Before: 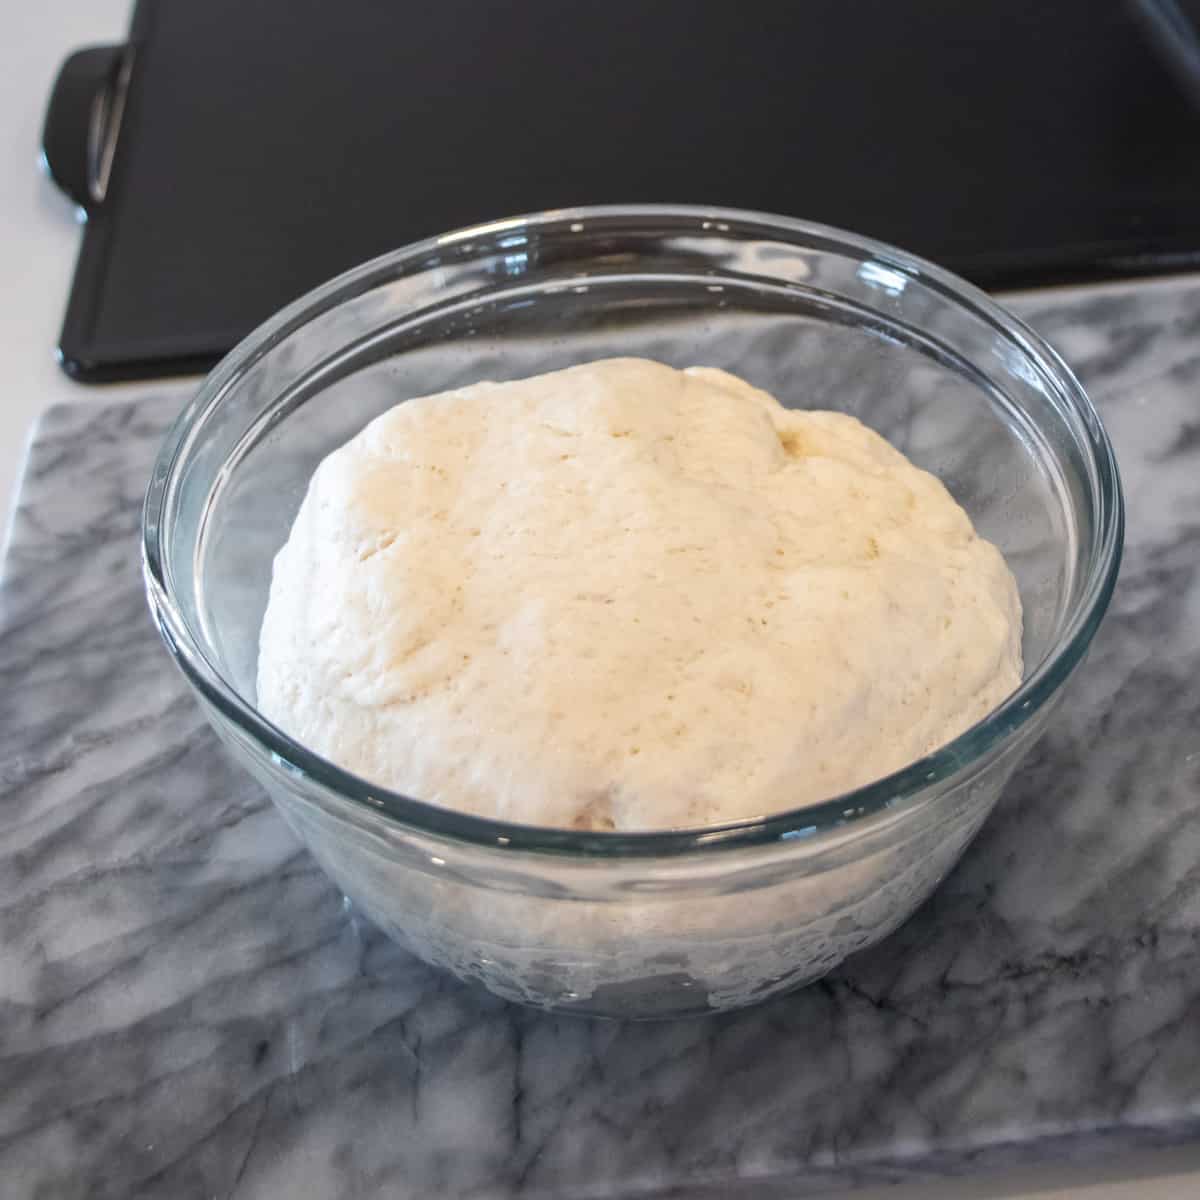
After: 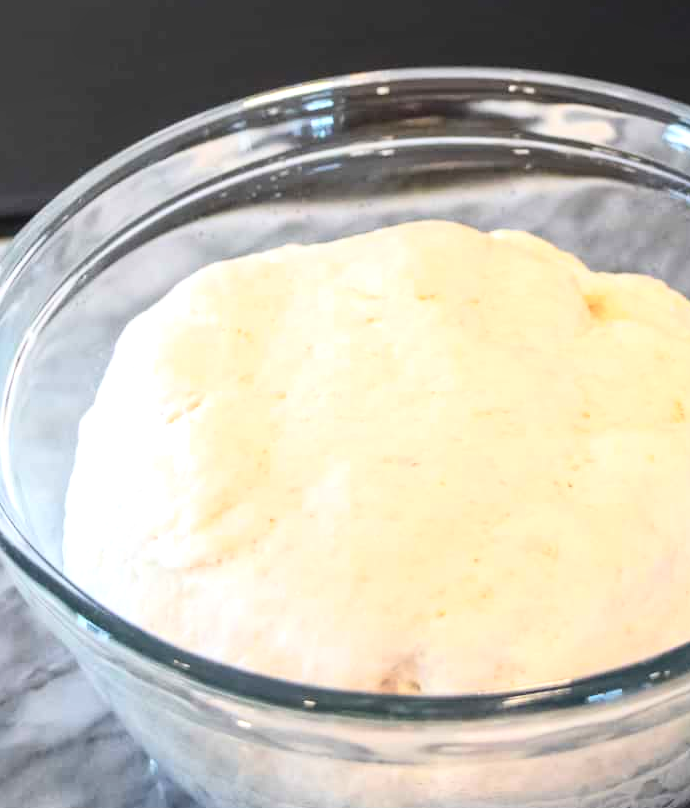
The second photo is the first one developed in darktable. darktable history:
crop: left 16.222%, top 11.47%, right 26.2%, bottom 20.807%
tone equalizer: -8 EV -0.422 EV, -7 EV -0.388 EV, -6 EV -0.313 EV, -5 EV -0.254 EV, -3 EV 0.247 EV, -2 EV 0.33 EV, -1 EV 0.397 EV, +0 EV 0.428 EV
contrast brightness saturation: contrast 0.199, brightness 0.162, saturation 0.217
